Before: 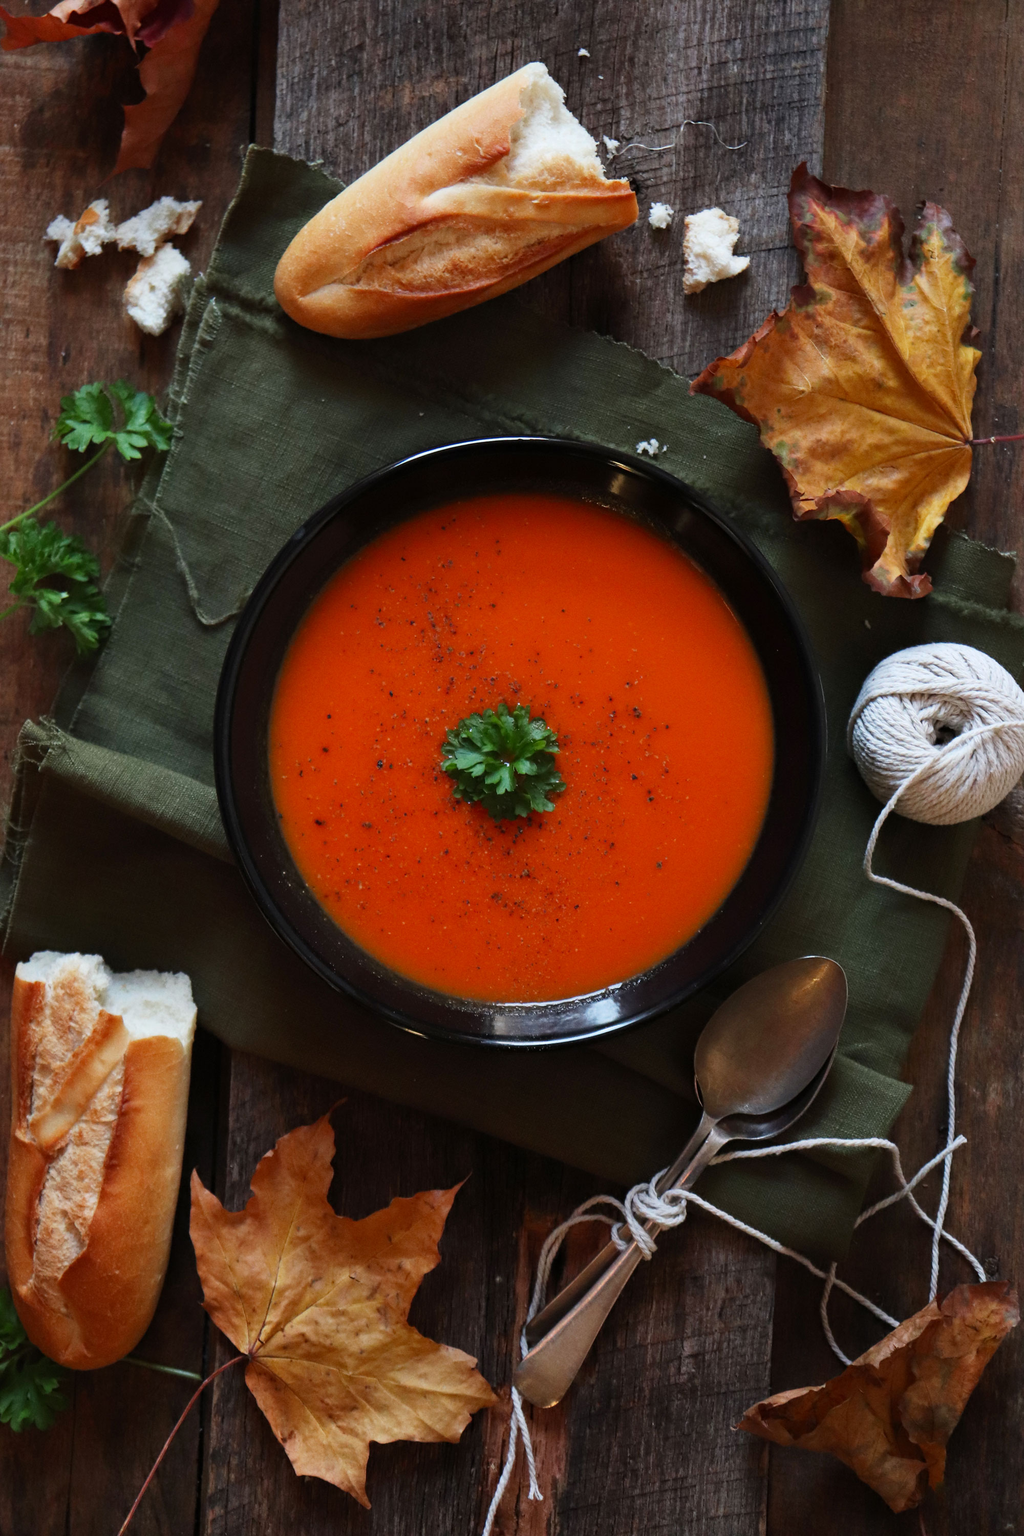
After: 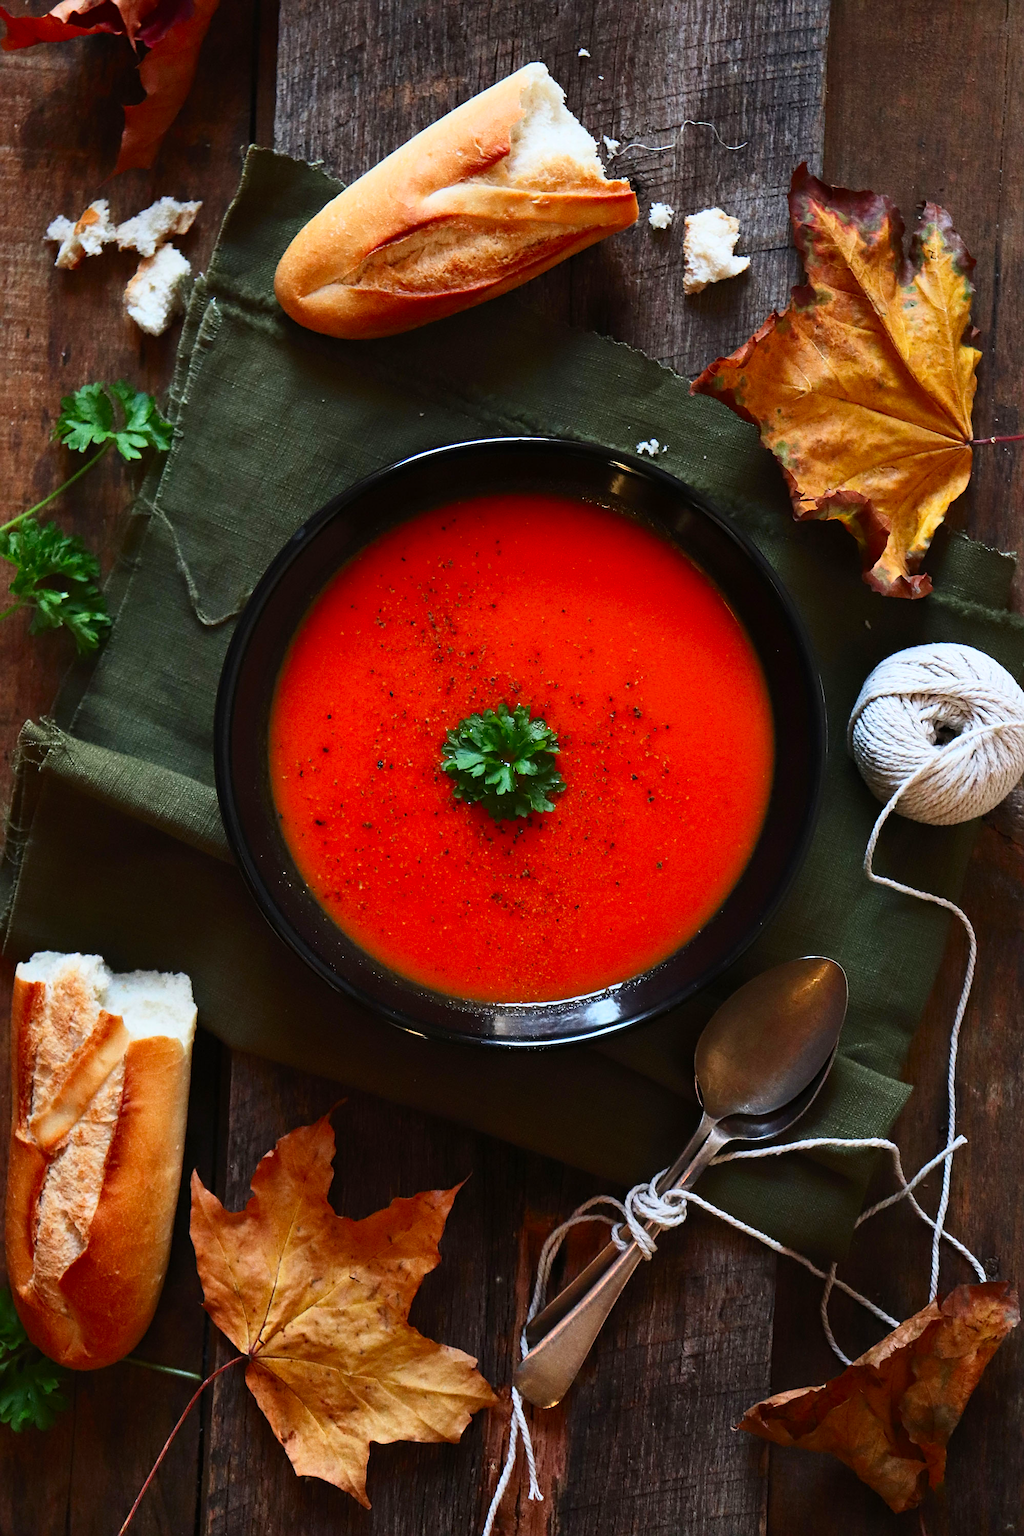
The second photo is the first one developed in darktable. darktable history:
sharpen: on, module defaults
contrast brightness saturation: contrast 0.23, brightness 0.1, saturation 0.29
